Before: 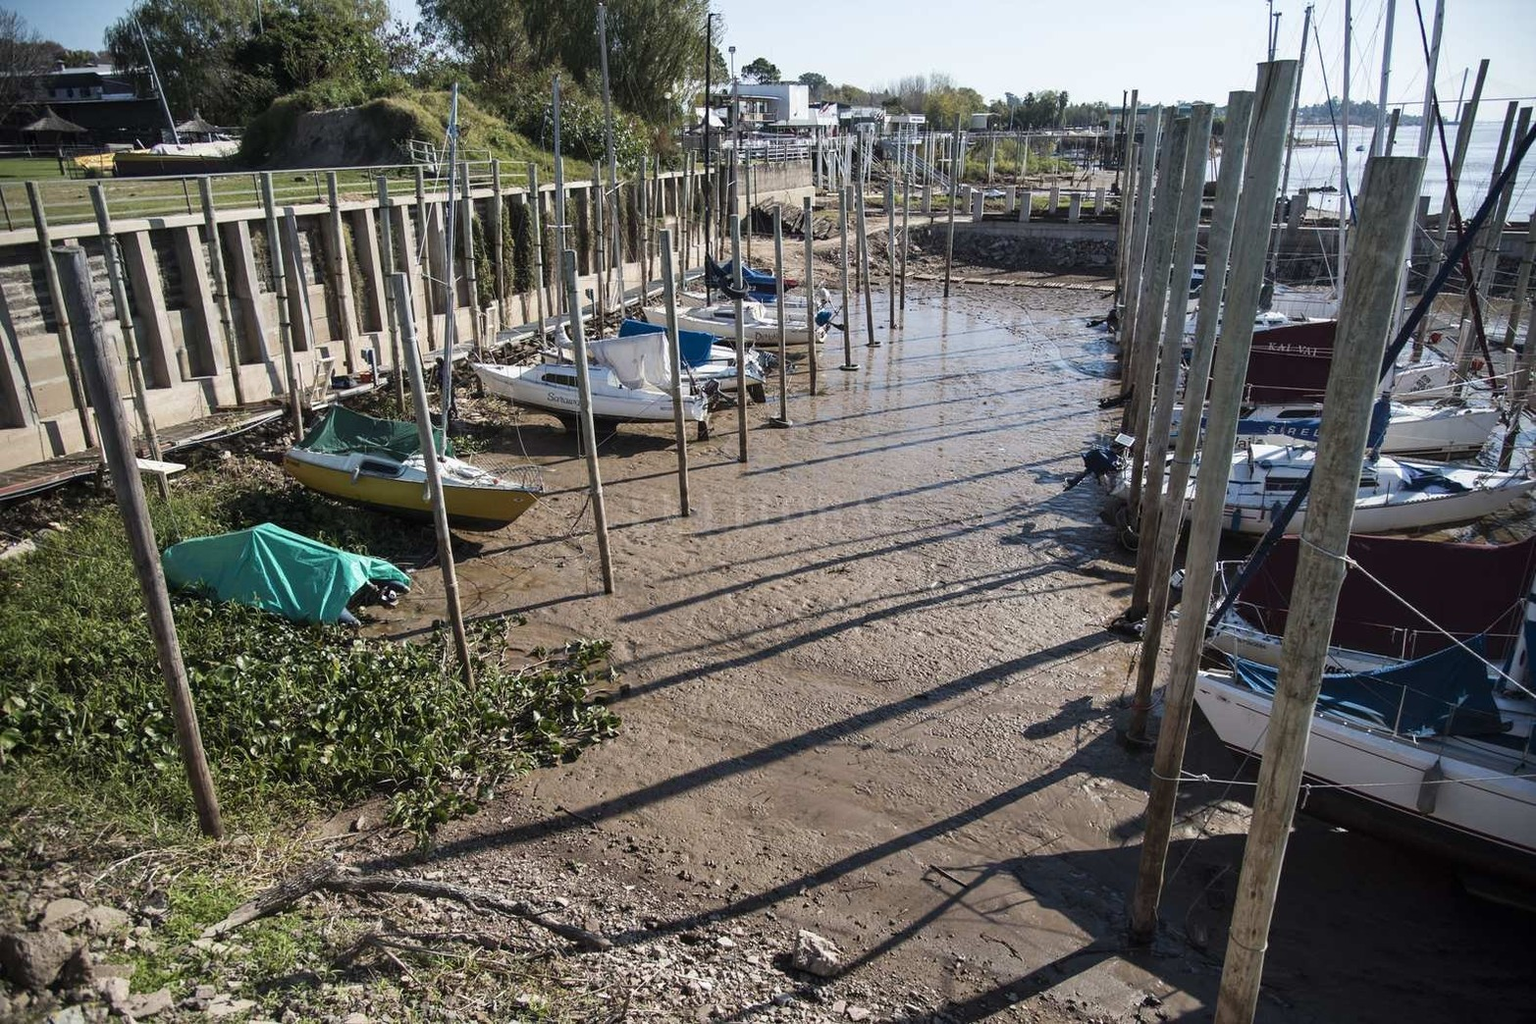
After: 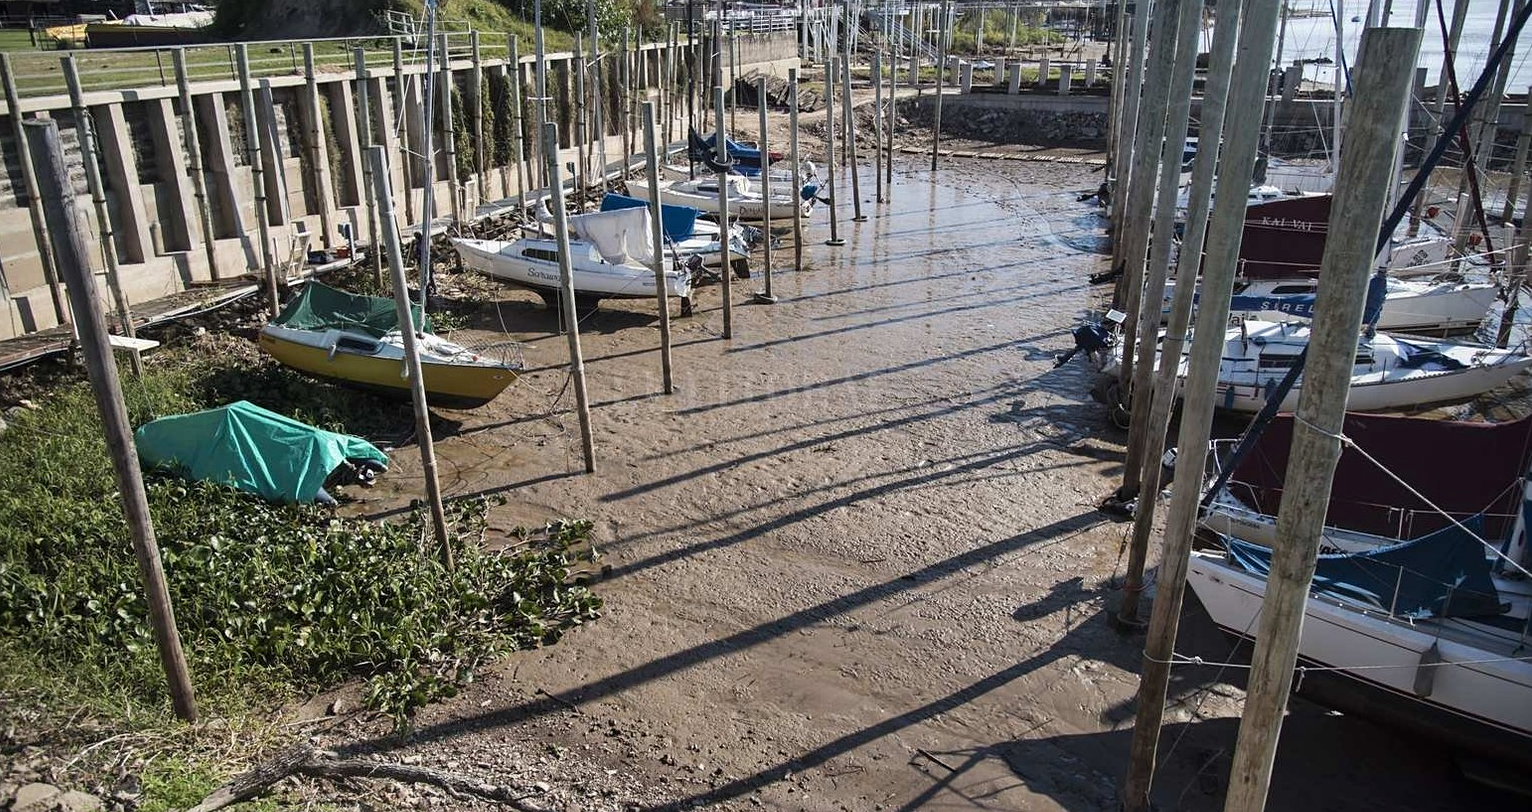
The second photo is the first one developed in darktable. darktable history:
crop and rotate: left 1.925%, top 12.687%, right 0.158%, bottom 9.425%
sharpen: amount 0.202
base curve: curves: ch0 [(0, 0) (0.283, 0.295) (1, 1)]
